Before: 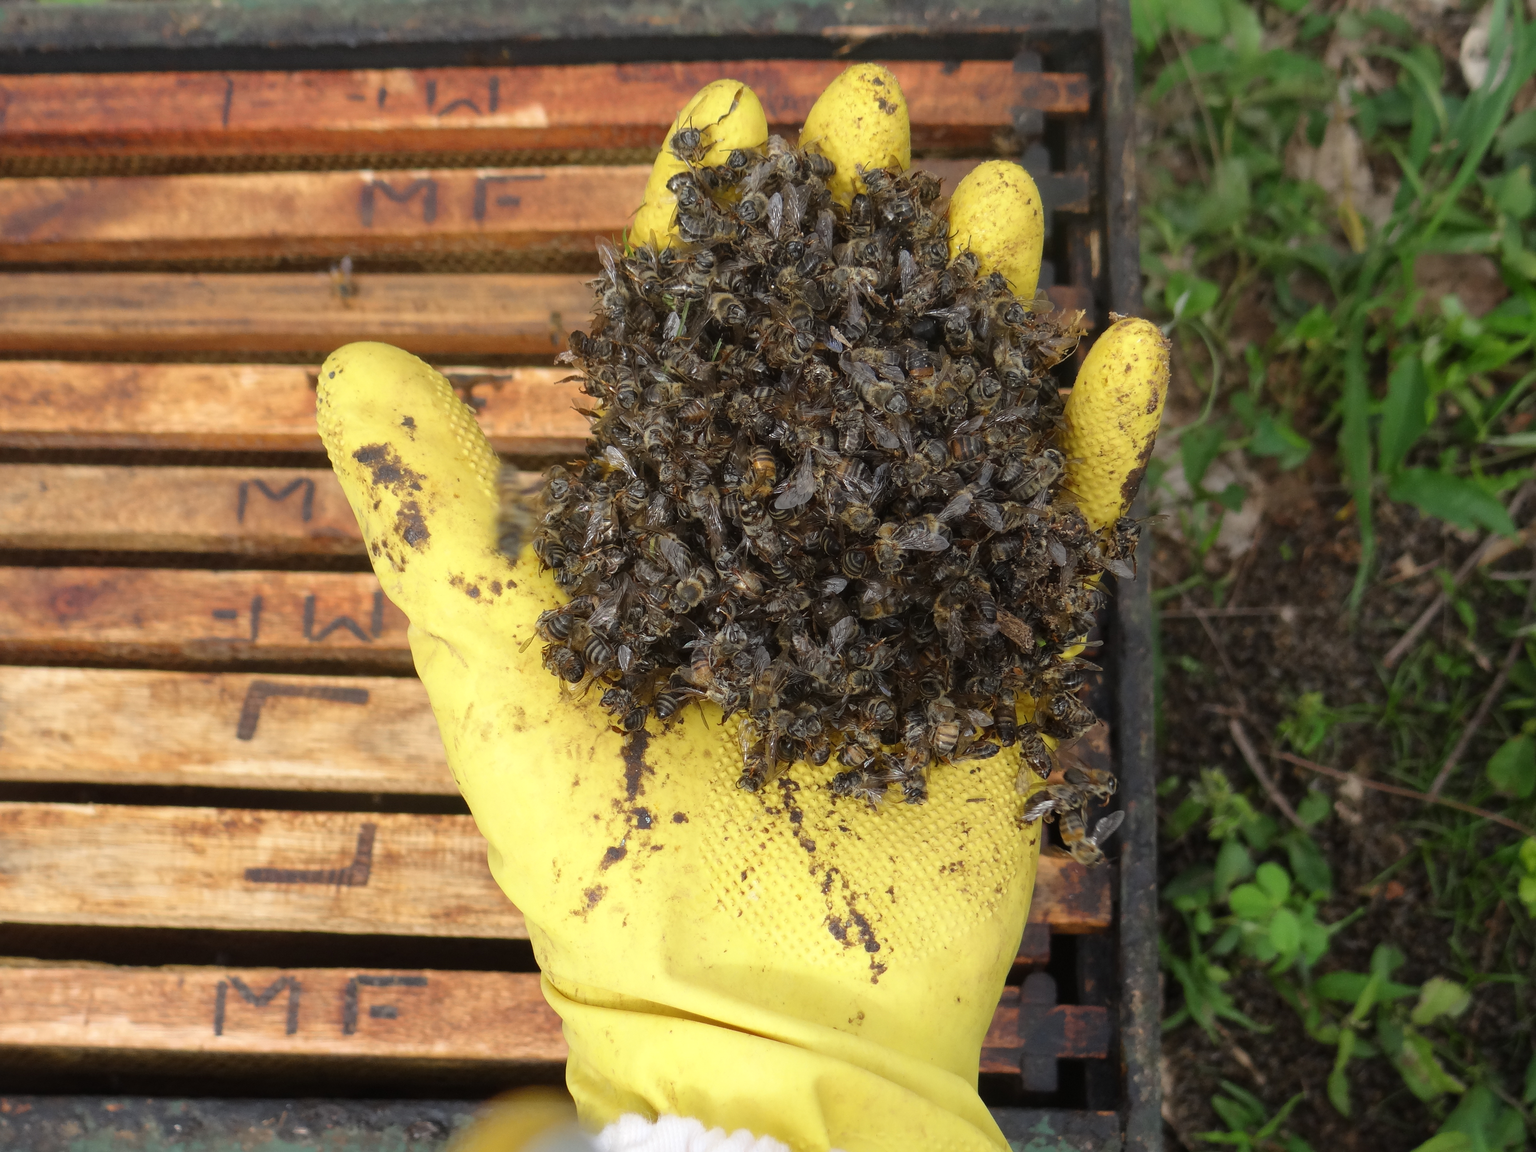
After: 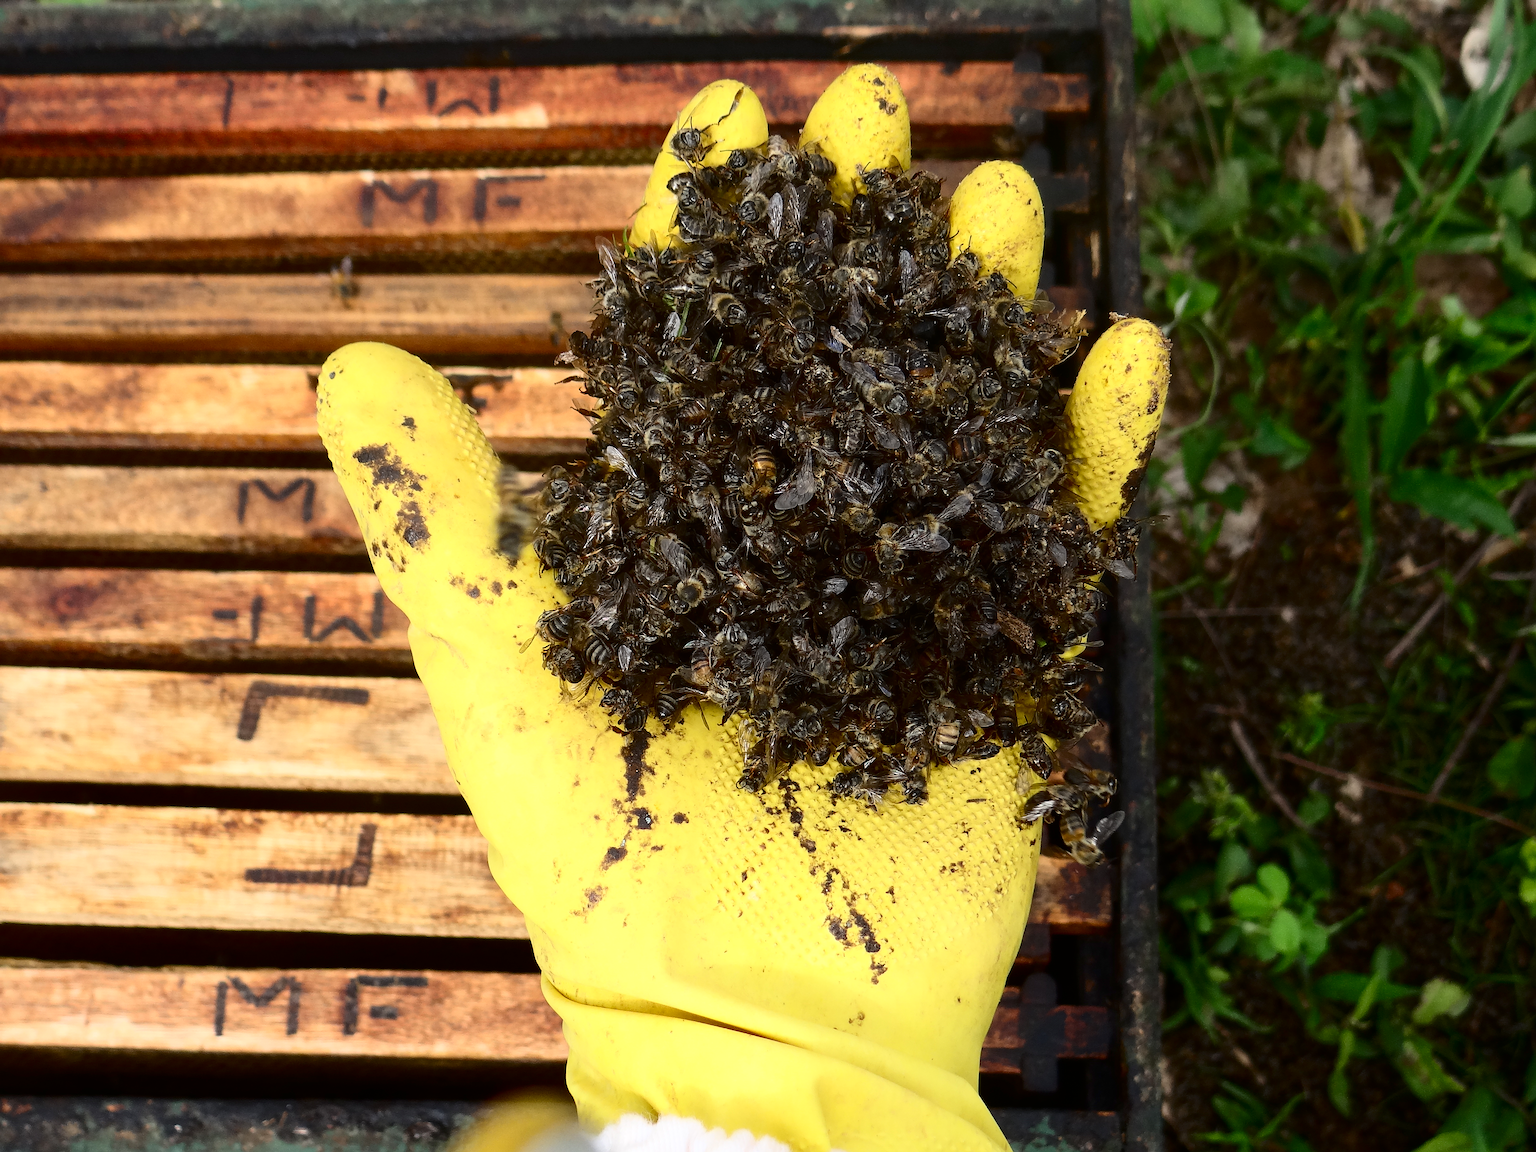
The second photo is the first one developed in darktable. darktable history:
sharpen: on, module defaults
contrast brightness saturation: contrast 0.319, brightness -0.066, saturation 0.171
